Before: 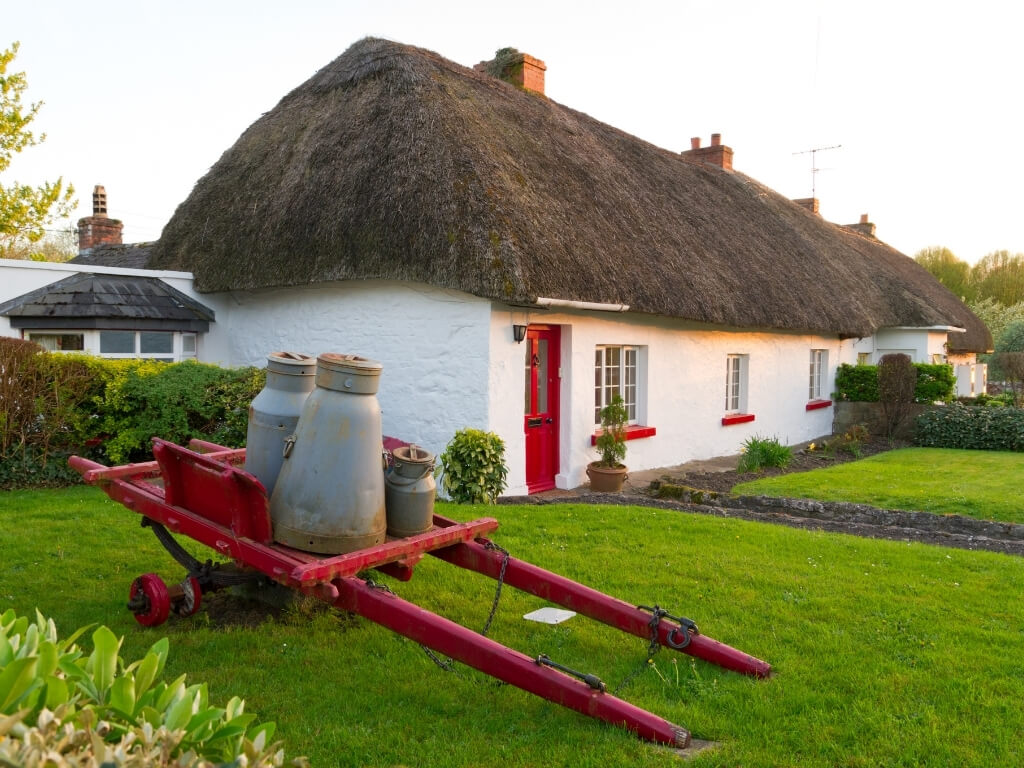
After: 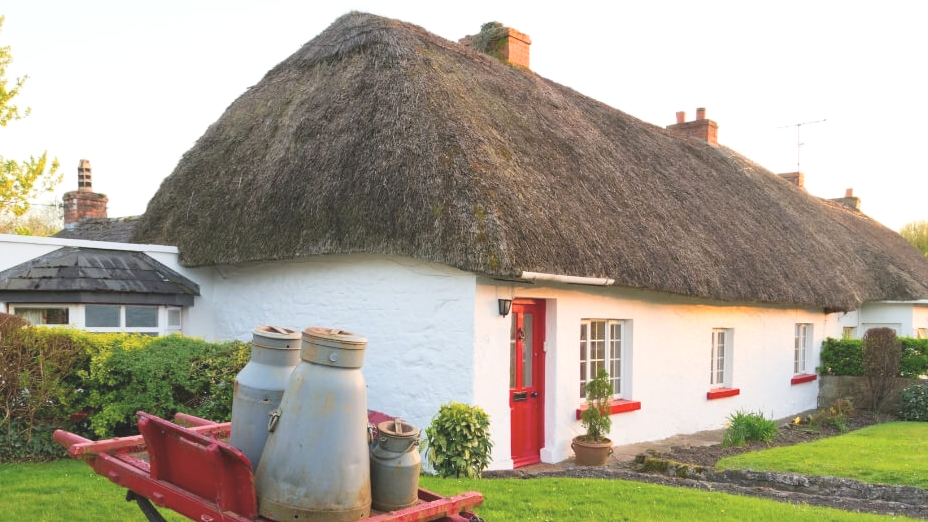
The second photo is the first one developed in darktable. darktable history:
contrast brightness saturation: contrast 0.14, brightness 0.21
crop: left 1.509%, top 3.452%, right 7.696%, bottom 28.452%
haze removal: compatibility mode true, adaptive false
exposure: black level correction -0.008, exposure 0.067 EV, compensate highlight preservation false
